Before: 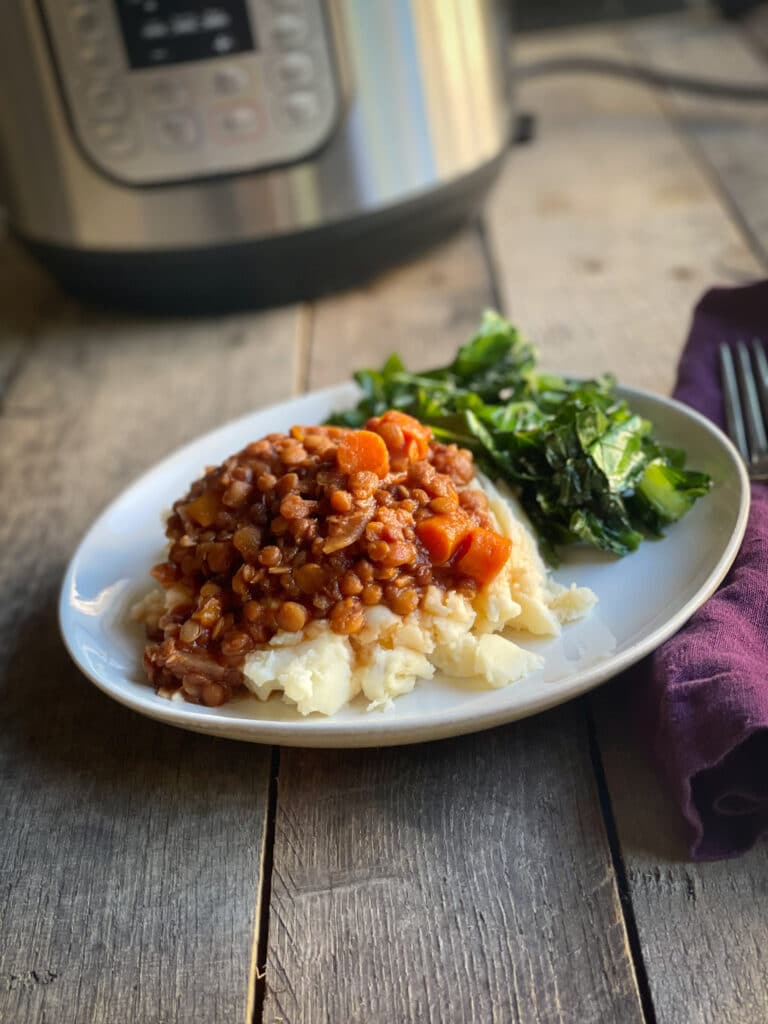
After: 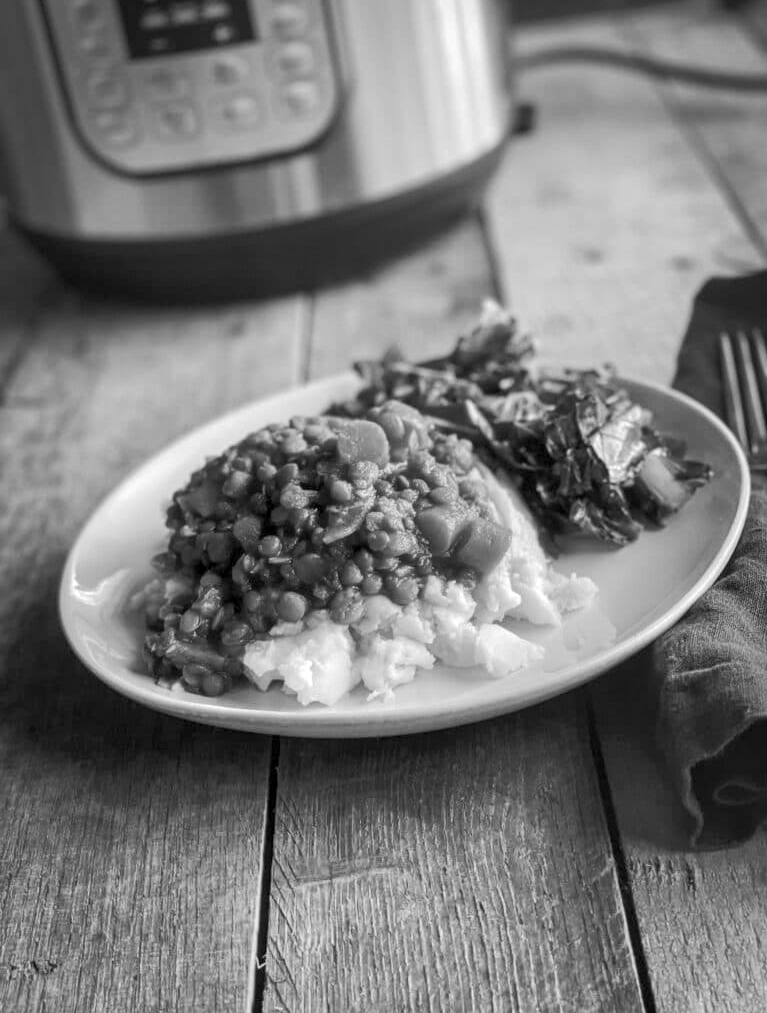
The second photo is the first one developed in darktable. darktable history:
crop: top 1.049%, right 0.001%
shadows and highlights: on, module defaults
local contrast: detail 130%
monochrome: on, module defaults
tone curve: curves: ch0 [(0, 0) (0.003, 0.006) (0.011, 0.015) (0.025, 0.032) (0.044, 0.054) (0.069, 0.079) (0.1, 0.111) (0.136, 0.146) (0.177, 0.186) (0.224, 0.229) (0.277, 0.286) (0.335, 0.348) (0.399, 0.426) (0.468, 0.514) (0.543, 0.609) (0.623, 0.706) (0.709, 0.789) (0.801, 0.862) (0.898, 0.926) (1, 1)], preserve colors none
